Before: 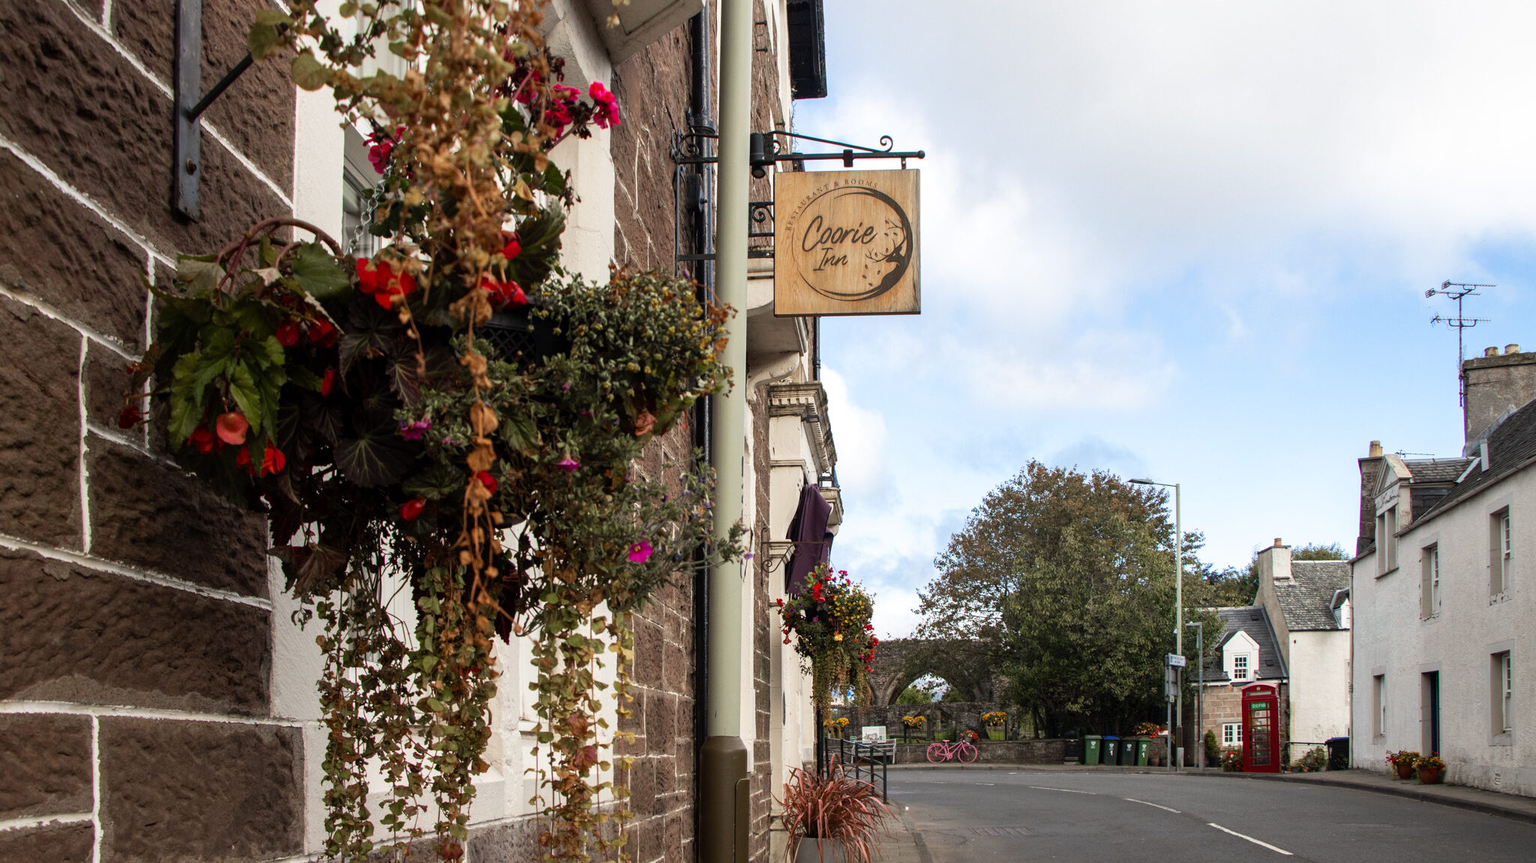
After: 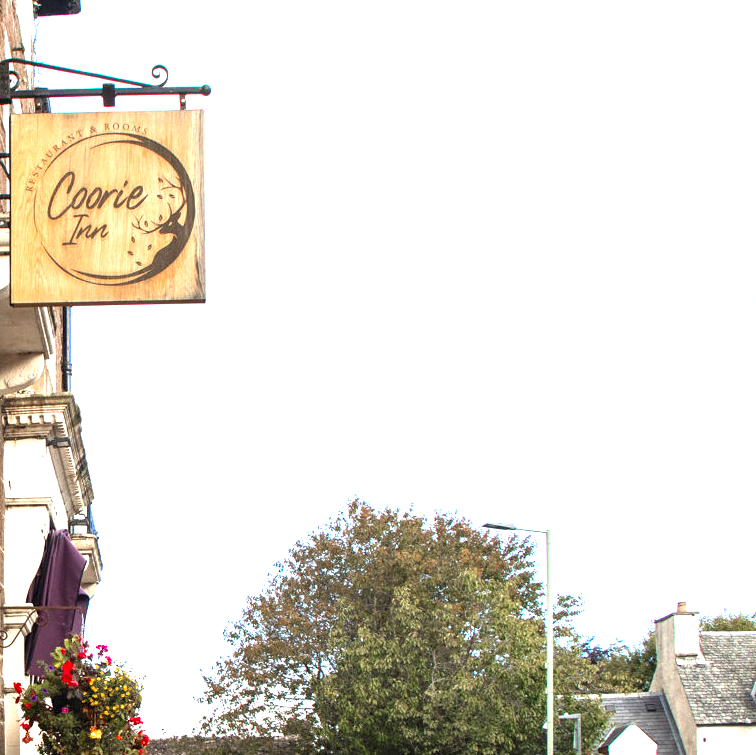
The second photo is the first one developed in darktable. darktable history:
crop and rotate: left 49.936%, top 10.094%, right 13.136%, bottom 24.256%
exposure: black level correction 0, exposure 1.2 EV, compensate highlight preservation false
contrast brightness saturation: saturation 0.13
